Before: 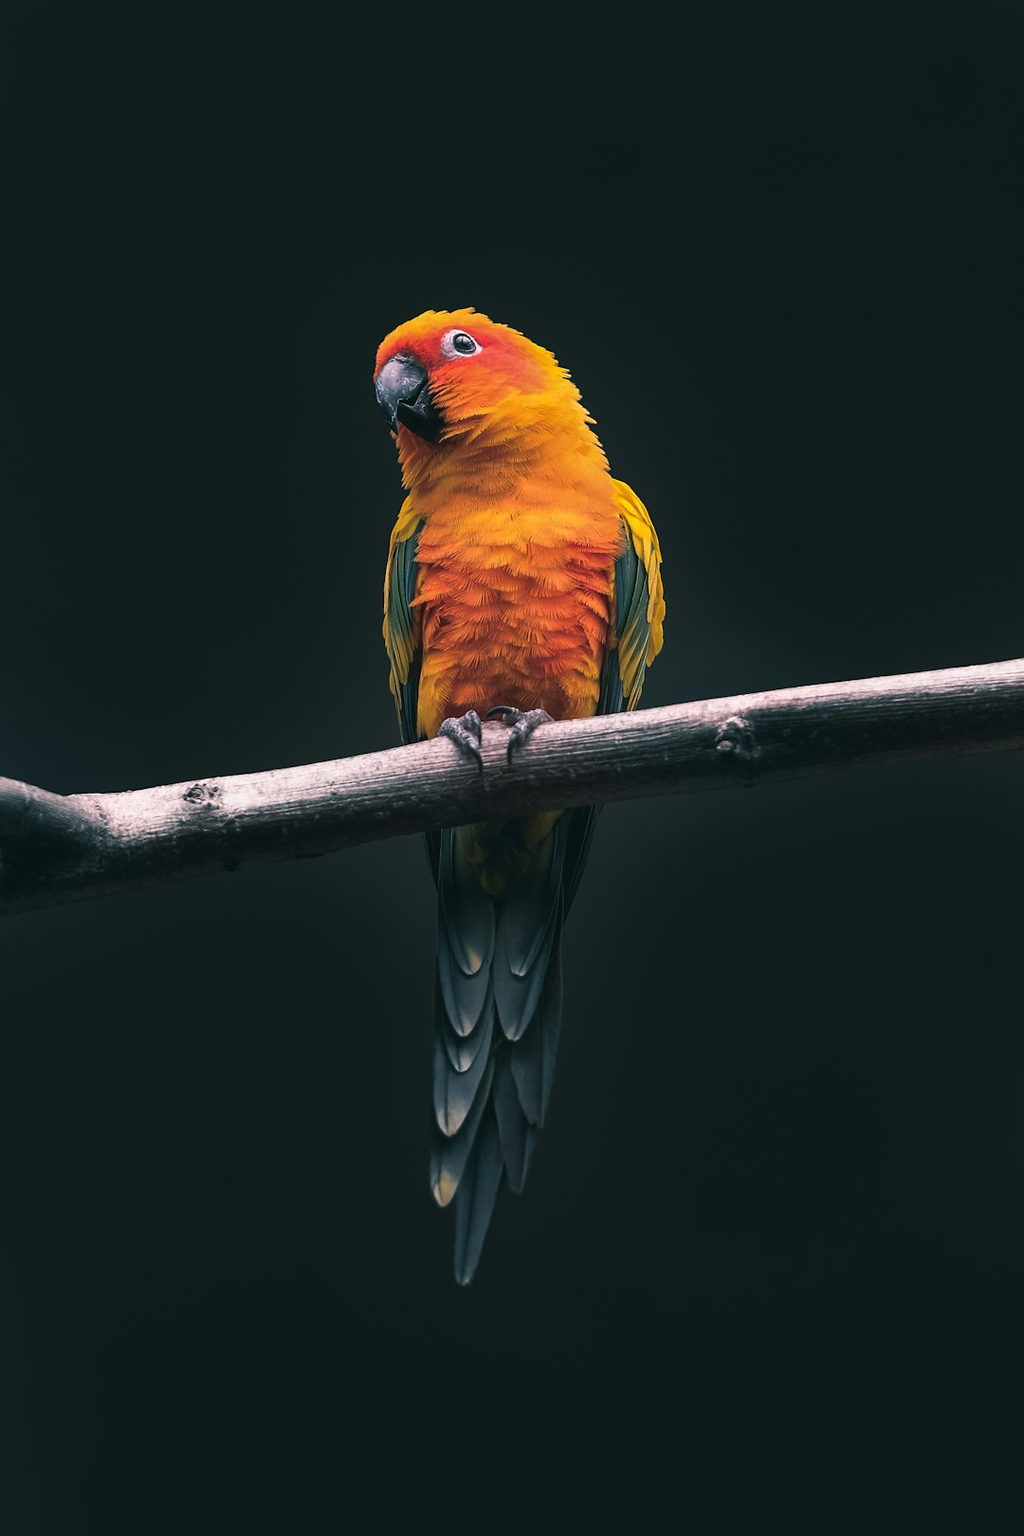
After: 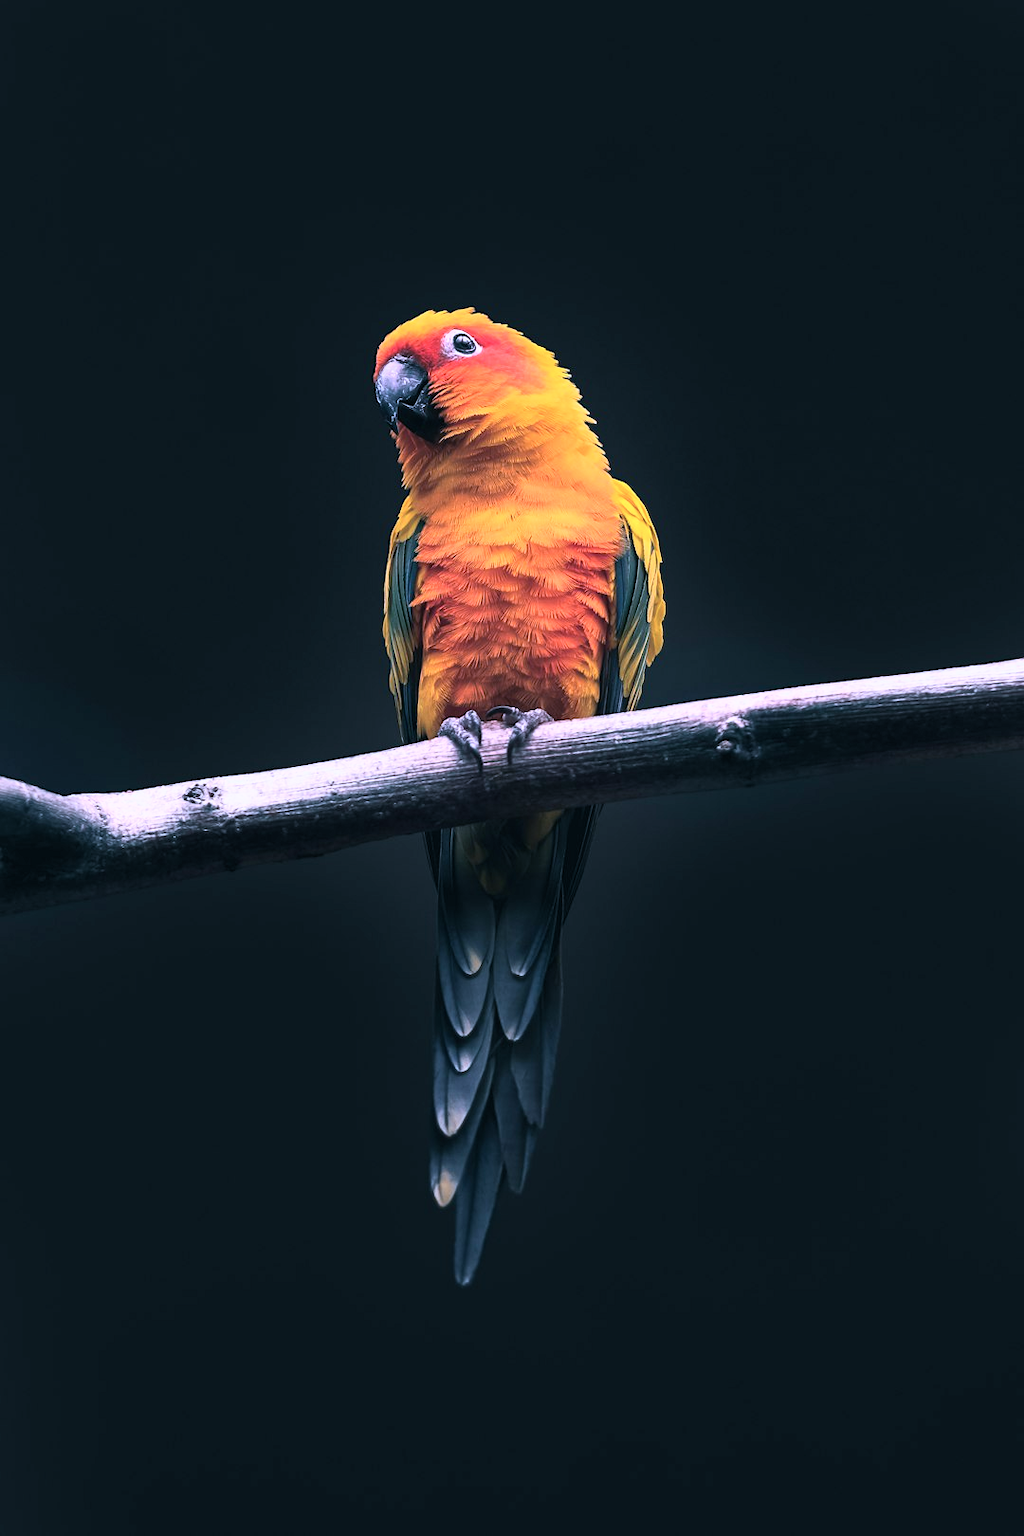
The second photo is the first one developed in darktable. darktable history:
base curve: curves: ch0 [(0, 0) (0.005, 0.002) (0.193, 0.295) (0.399, 0.664) (0.75, 0.928) (1, 1)]
color calibration: illuminant as shot in camera, x 0.379, y 0.396, temperature 4138.76 K
